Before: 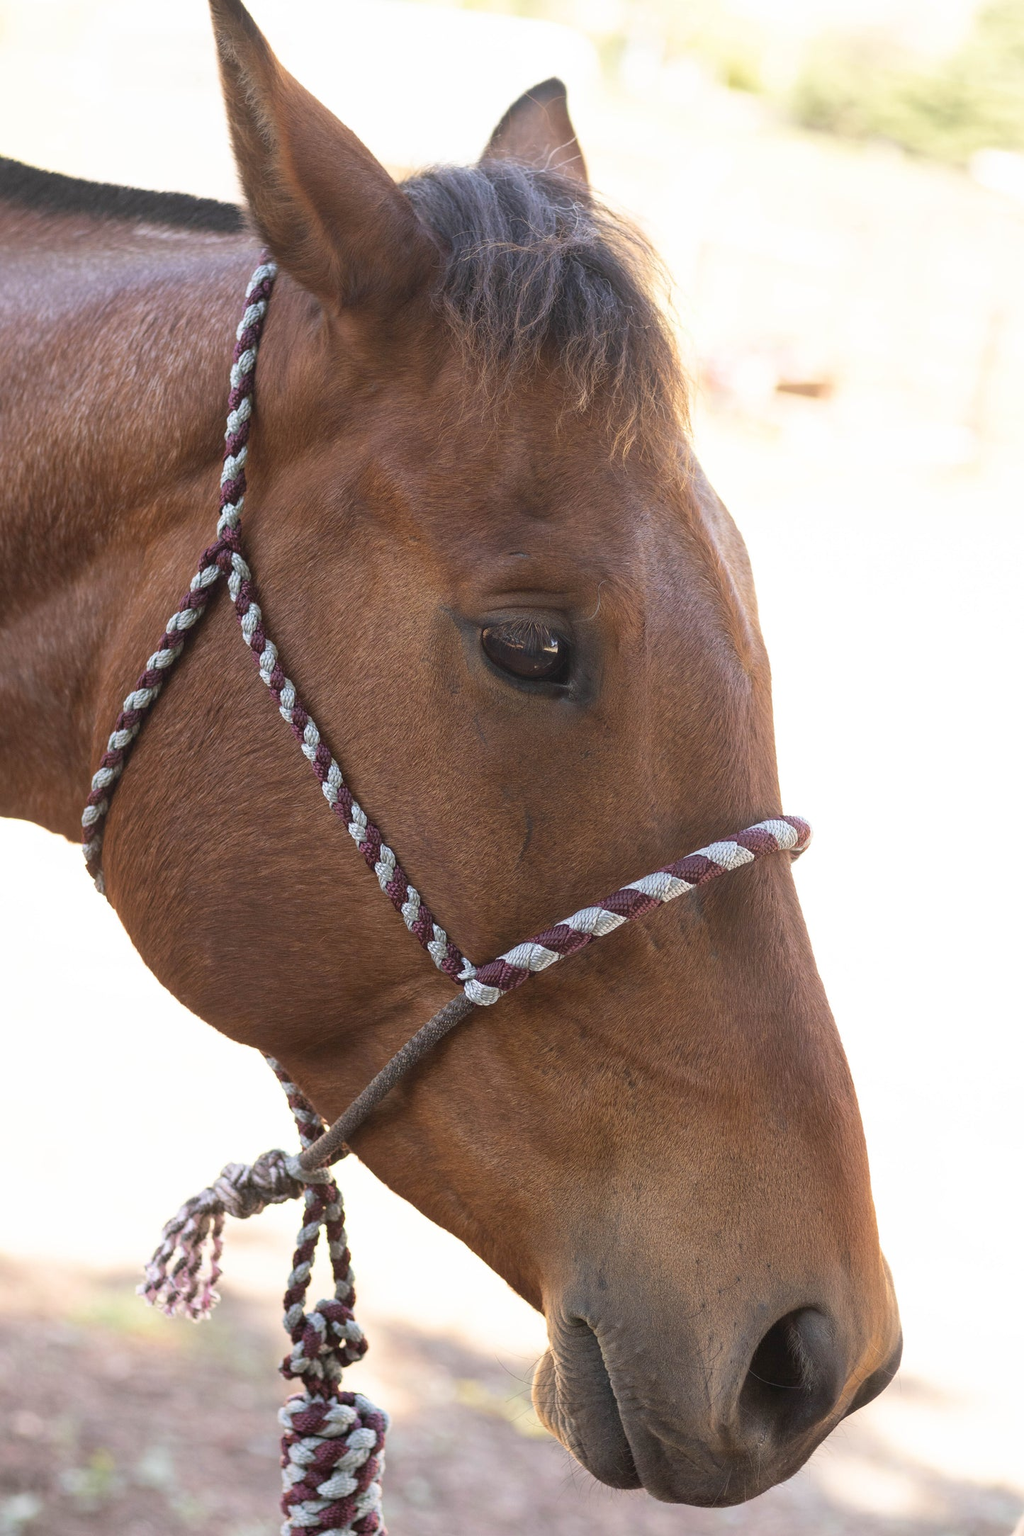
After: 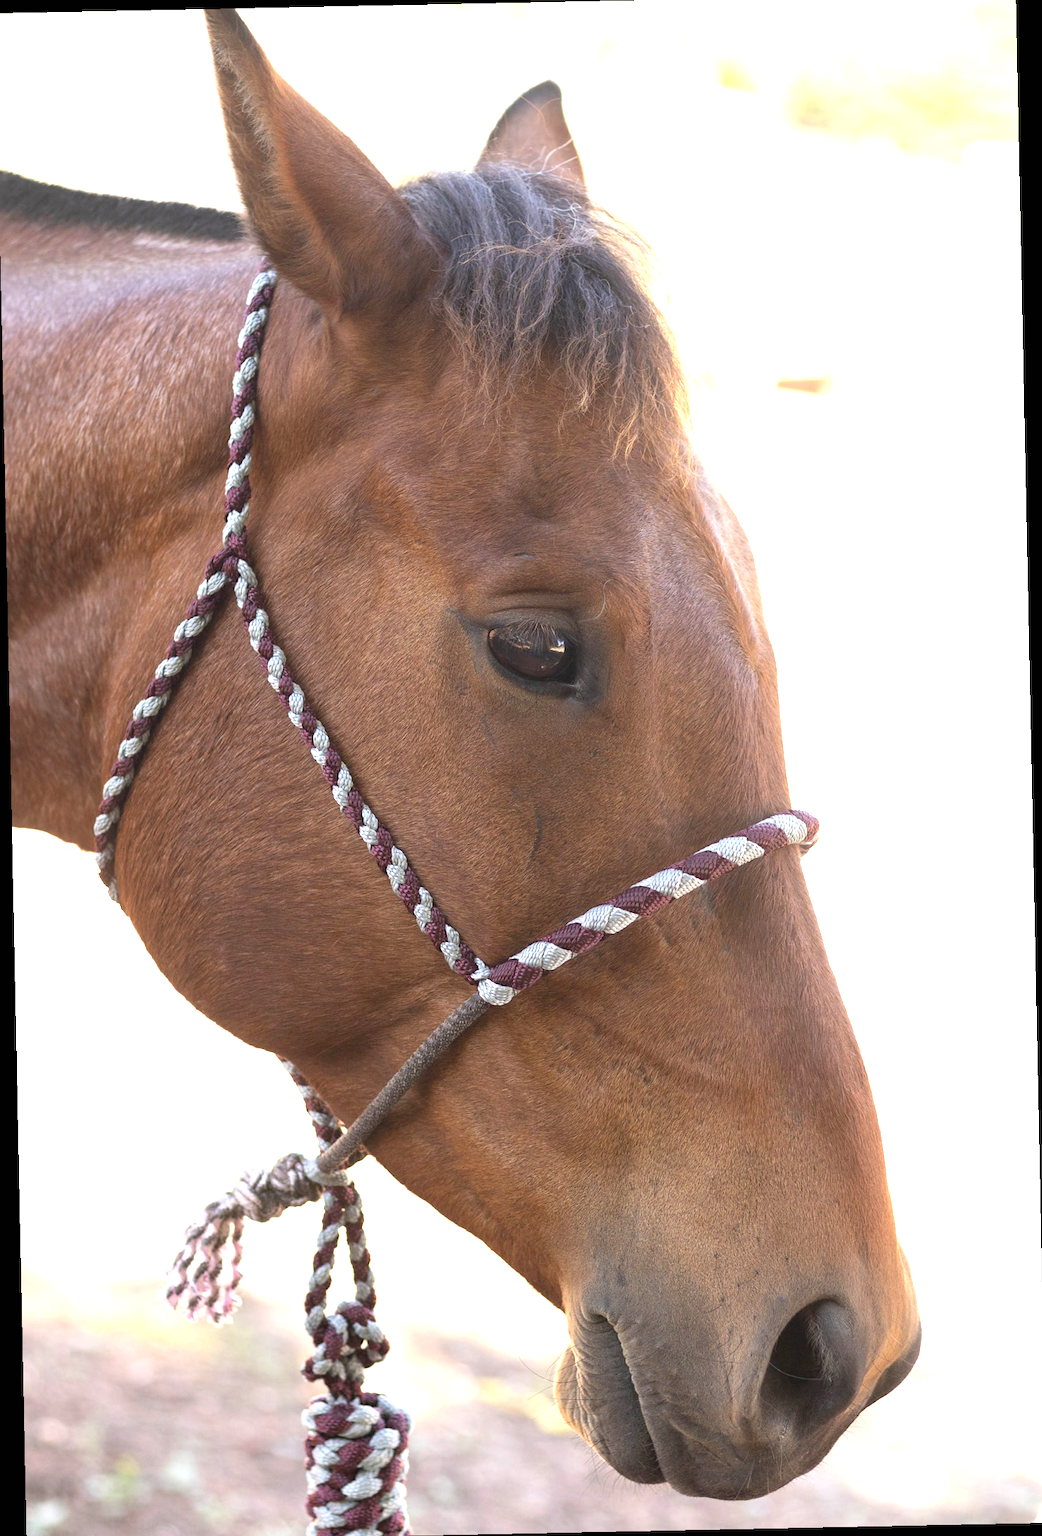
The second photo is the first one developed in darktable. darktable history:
crop: left 0.434%, top 0.485%, right 0.244%, bottom 0.386%
rotate and perspective: rotation -1.17°, automatic cropping off
exposure: black level correction 0, exposure 0.7 EV, compensate exposure bias true, compensate highlight preservation false
